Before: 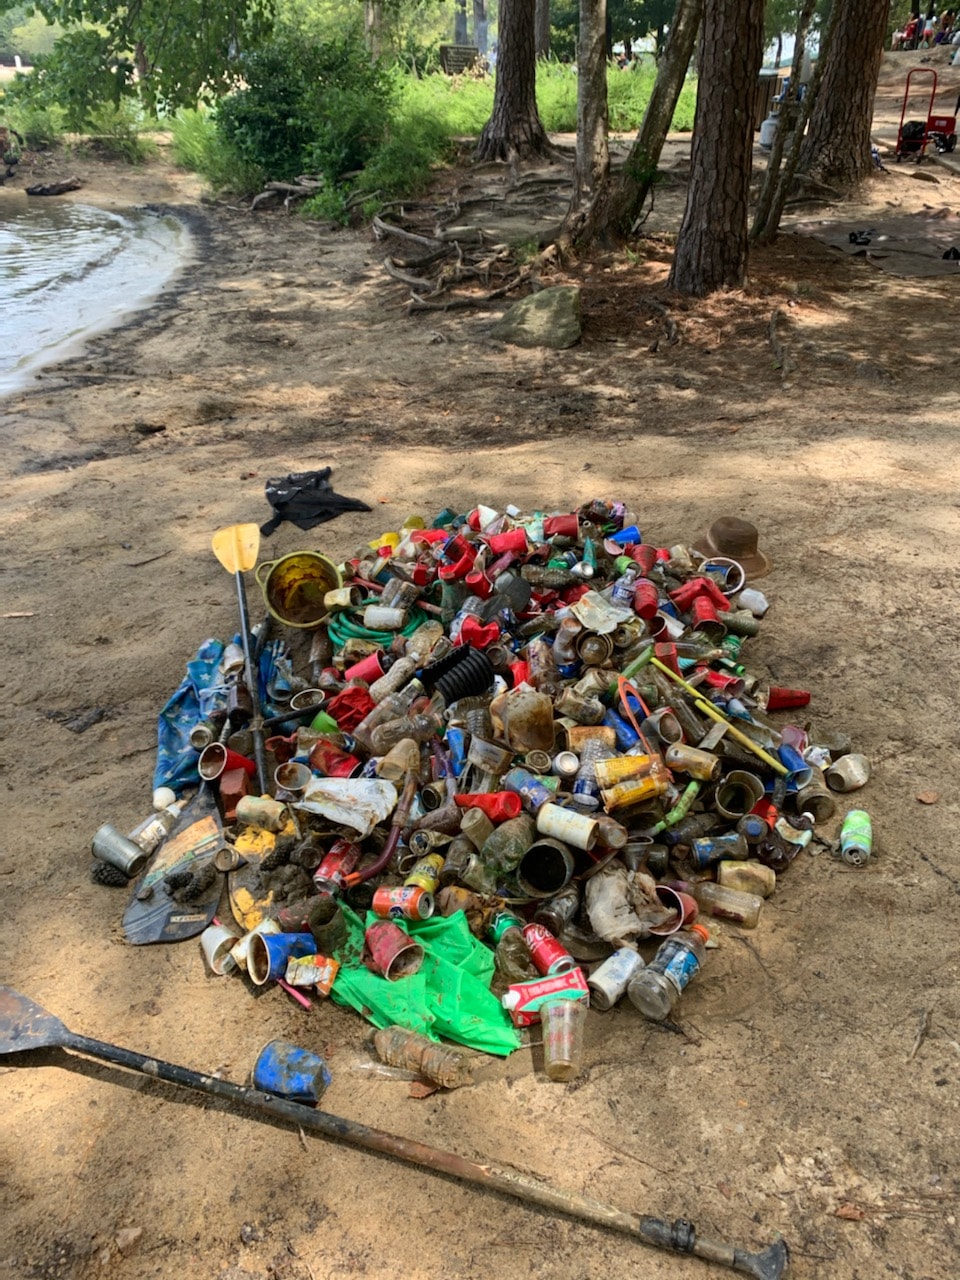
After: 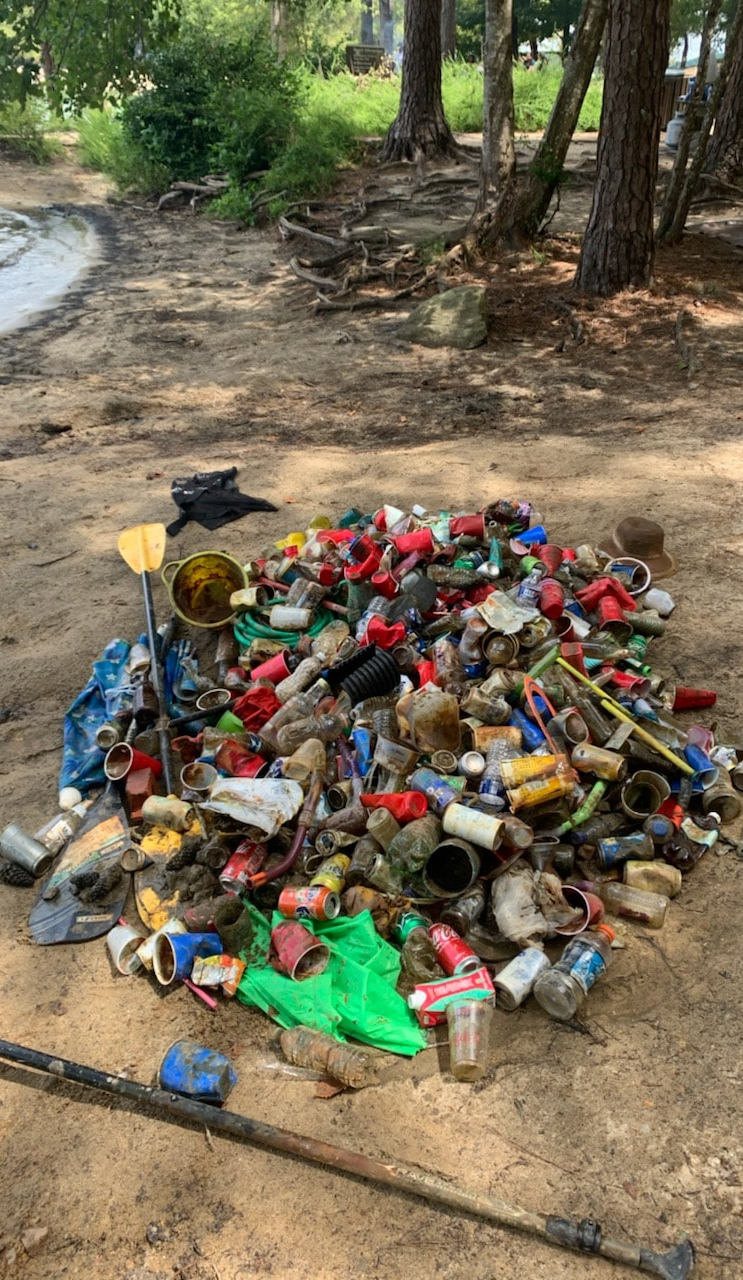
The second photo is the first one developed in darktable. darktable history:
crop: left 9.88%, right 12.664%
rotate and perspective: automatic cropping original format, crop left 0, crop top 0
bloom: size 13.65%, threshold 98.39%, strength 4.82%
